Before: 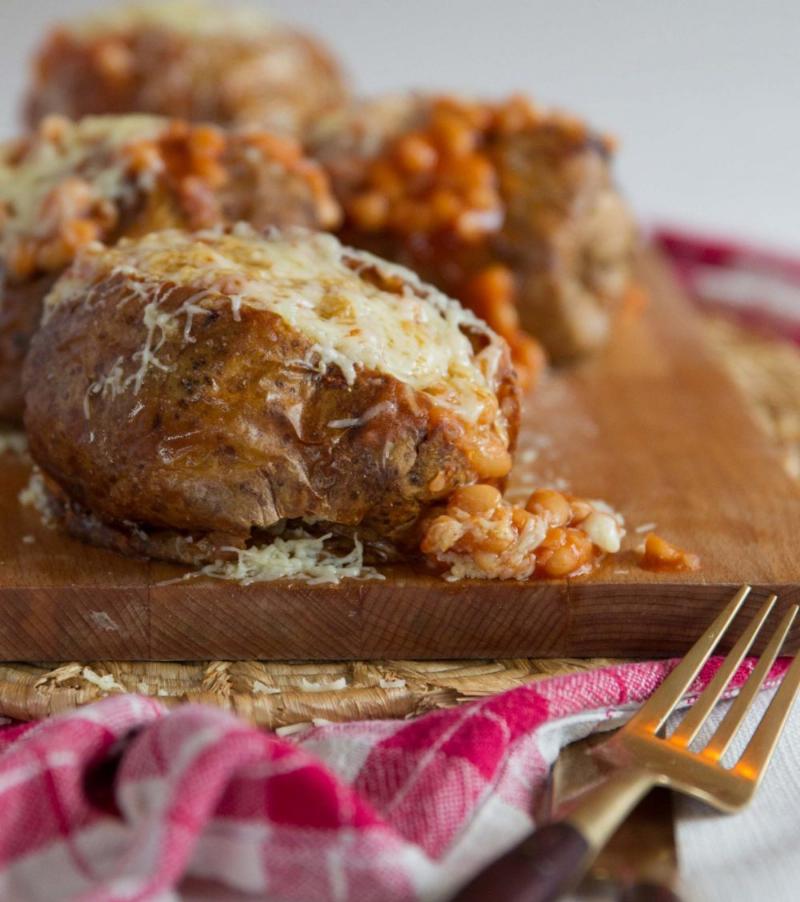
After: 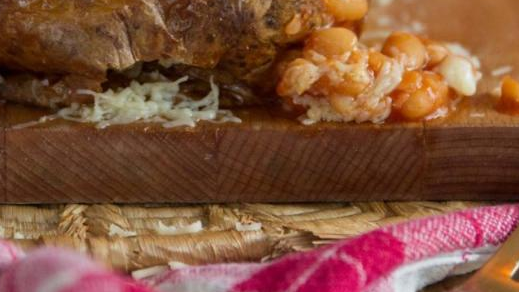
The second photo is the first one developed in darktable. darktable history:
crop: left 18.008%, top 50.68%, right 17.085%, bottom 16.917%
